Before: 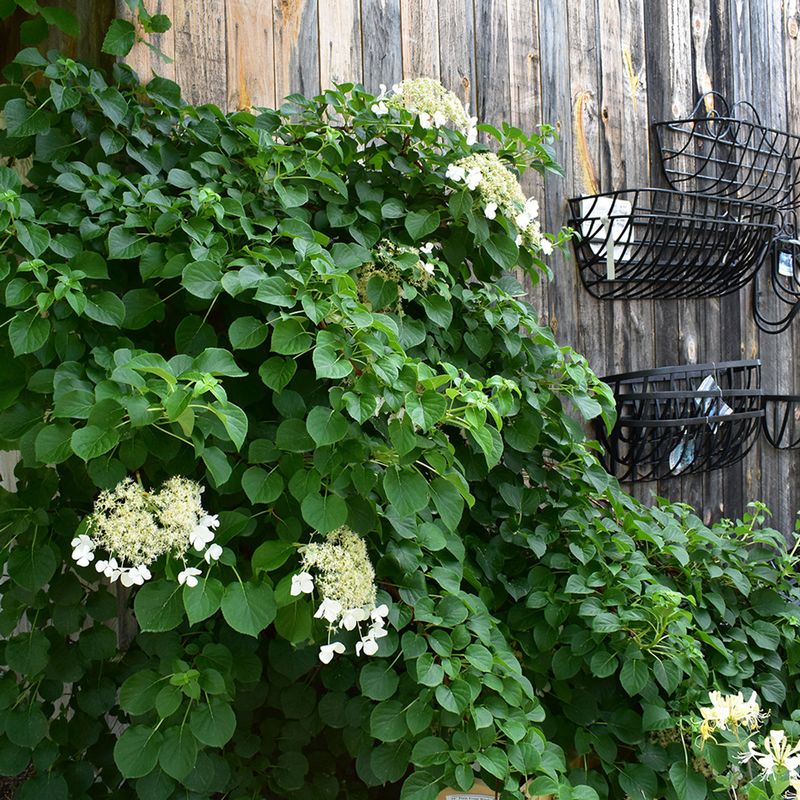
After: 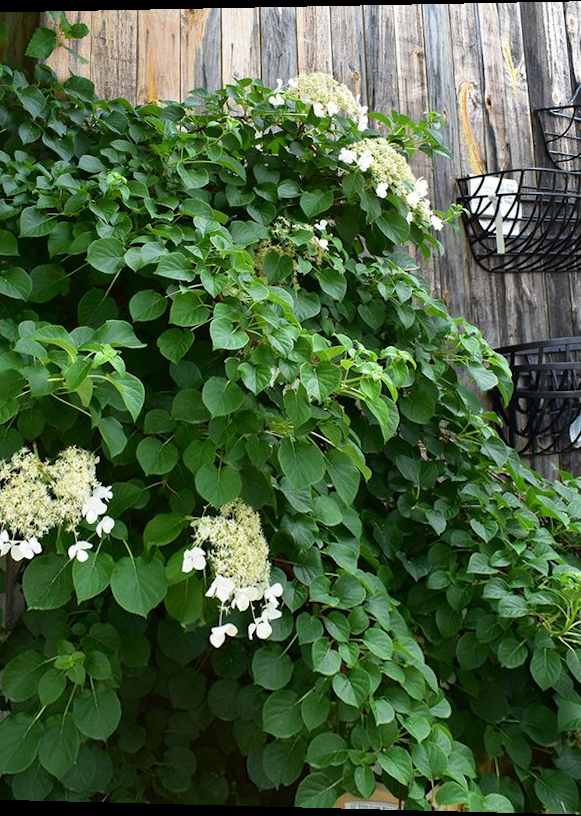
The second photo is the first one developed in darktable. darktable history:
crop and rotate: left 15.055%, right 18.278%
rotate and perspective: rotation 0.128°, lens shift (vertical) -0.181, lens shift (horizontal) -0.044, shear 0.001, automatic cropping off
